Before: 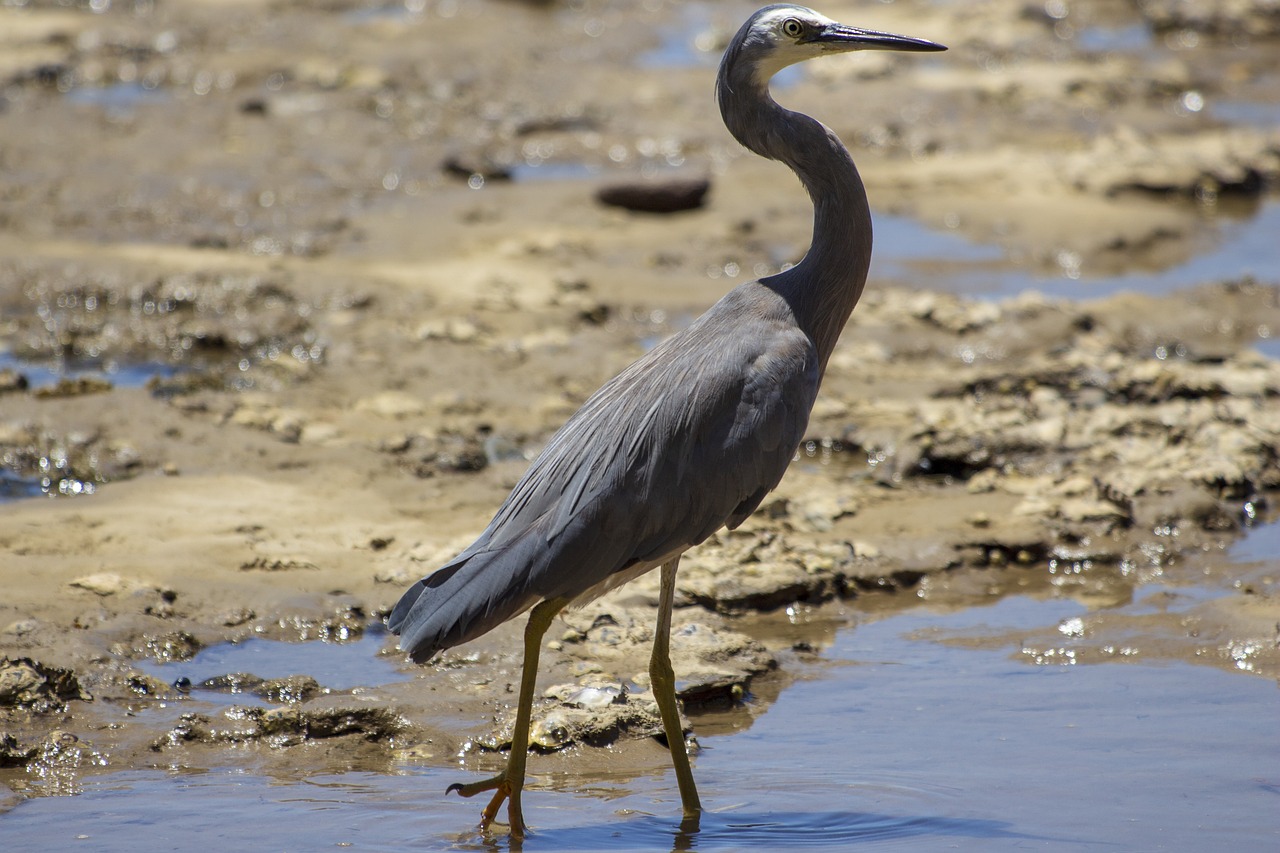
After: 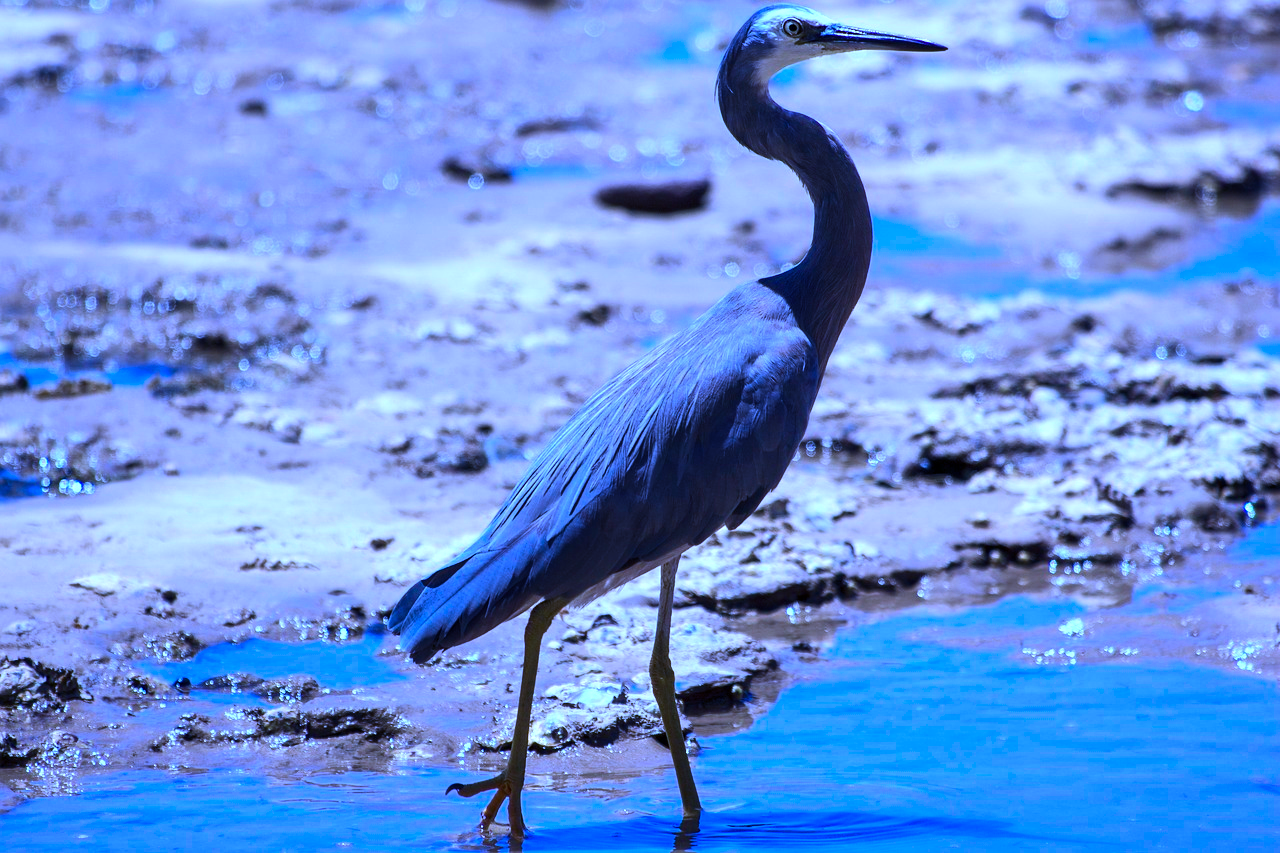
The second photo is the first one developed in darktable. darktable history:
color balance rgb: perceptual saturation grading › global saturation 30%, global vibrance 20%
color calibration: output R [1.063, -0.012, -0.003, 0], output B [-0.079, 0.047, 1, 0], illuminant custom, x 0.46, y 0.43, temperature 2642.66 K
tone equalizer: -8 EV -0.75 EV, -7 EV -0.7 EV, -6 EV -0.6 EV, -5 EV -0.4 EV, -3 EV 0.4 EV, -2 EV 0.6 EV, -1 EV 0.7 EV, +0 EV 0.75 EV, edges refinement/feathering 500, mask exposure compensation -1.57 EV, preserve details no
